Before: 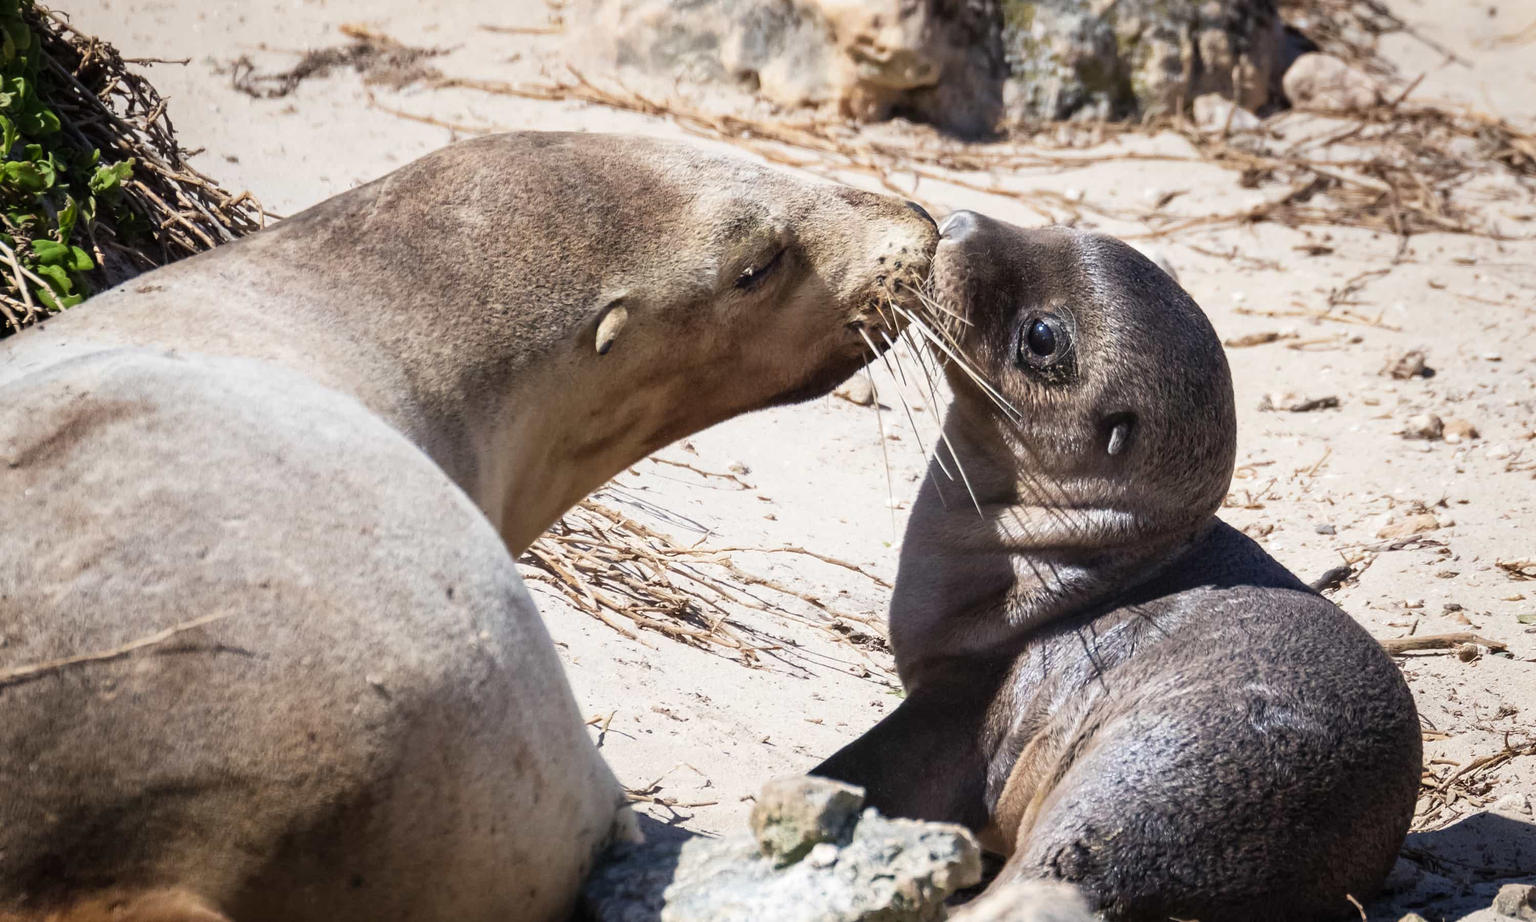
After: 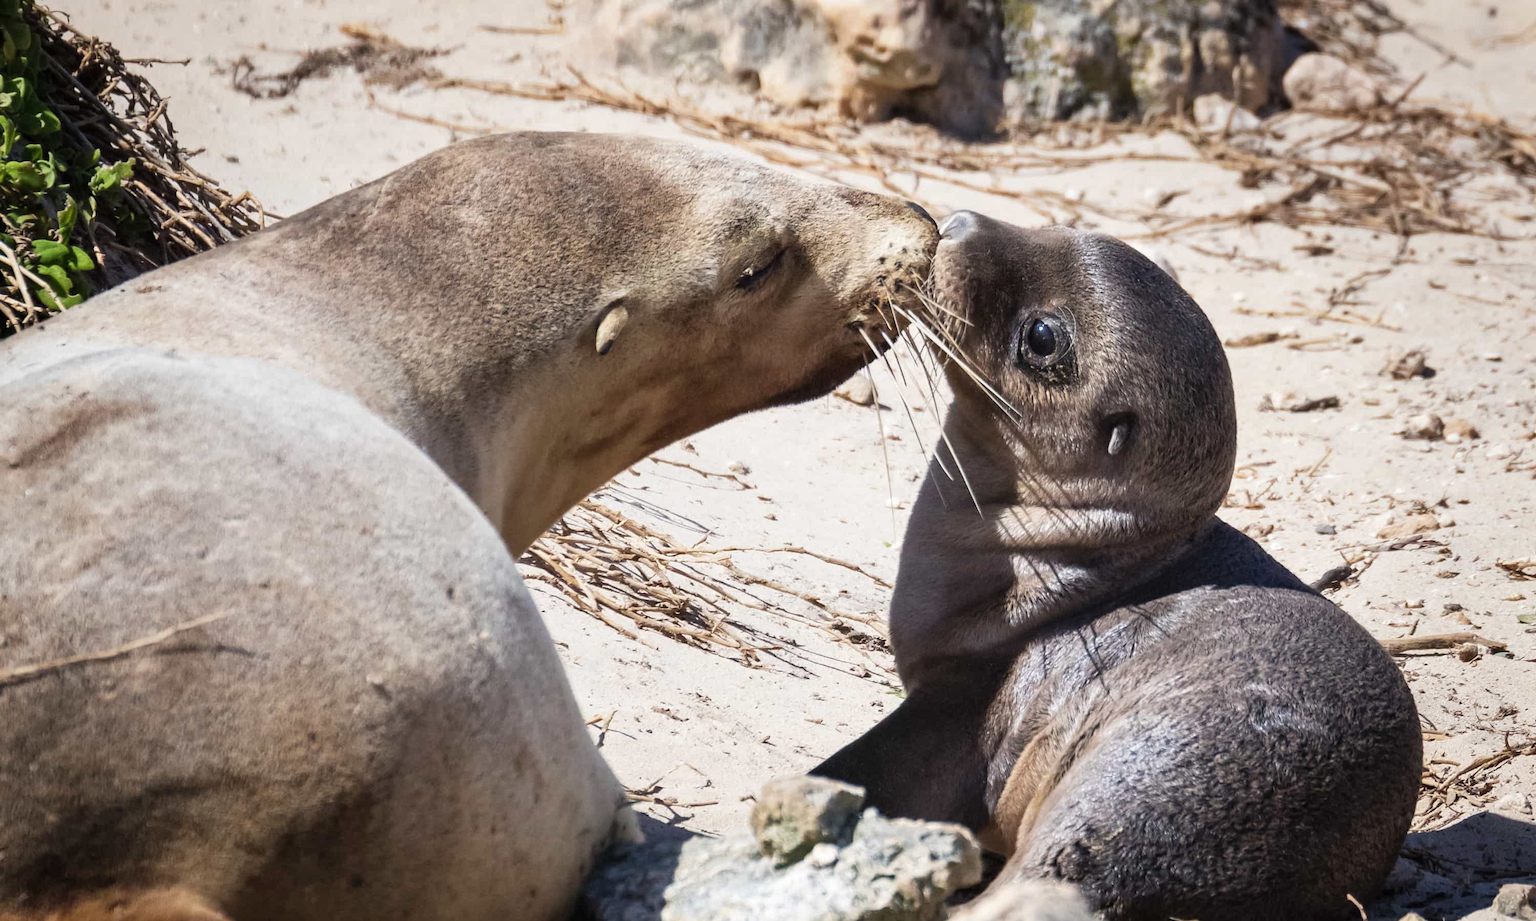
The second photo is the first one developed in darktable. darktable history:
shadows and highlights: shadows 36.52, highlights -27.09, soften with gaussian
